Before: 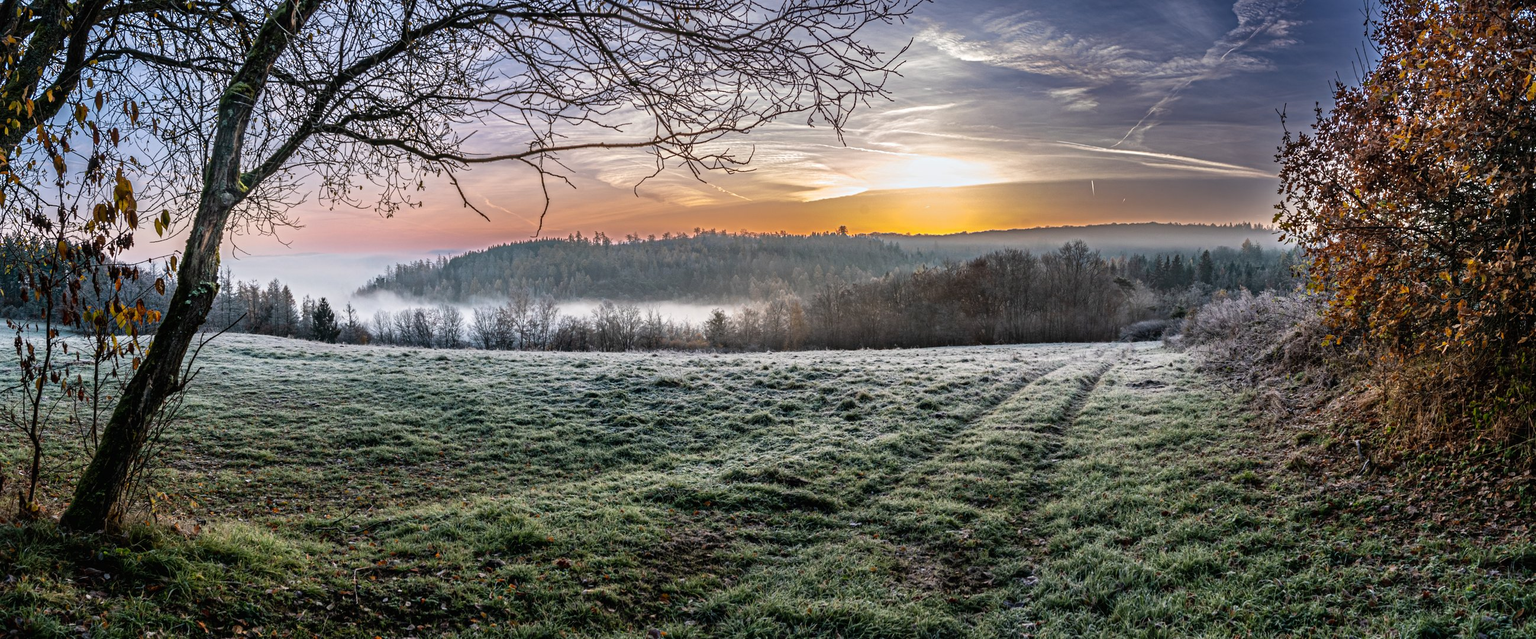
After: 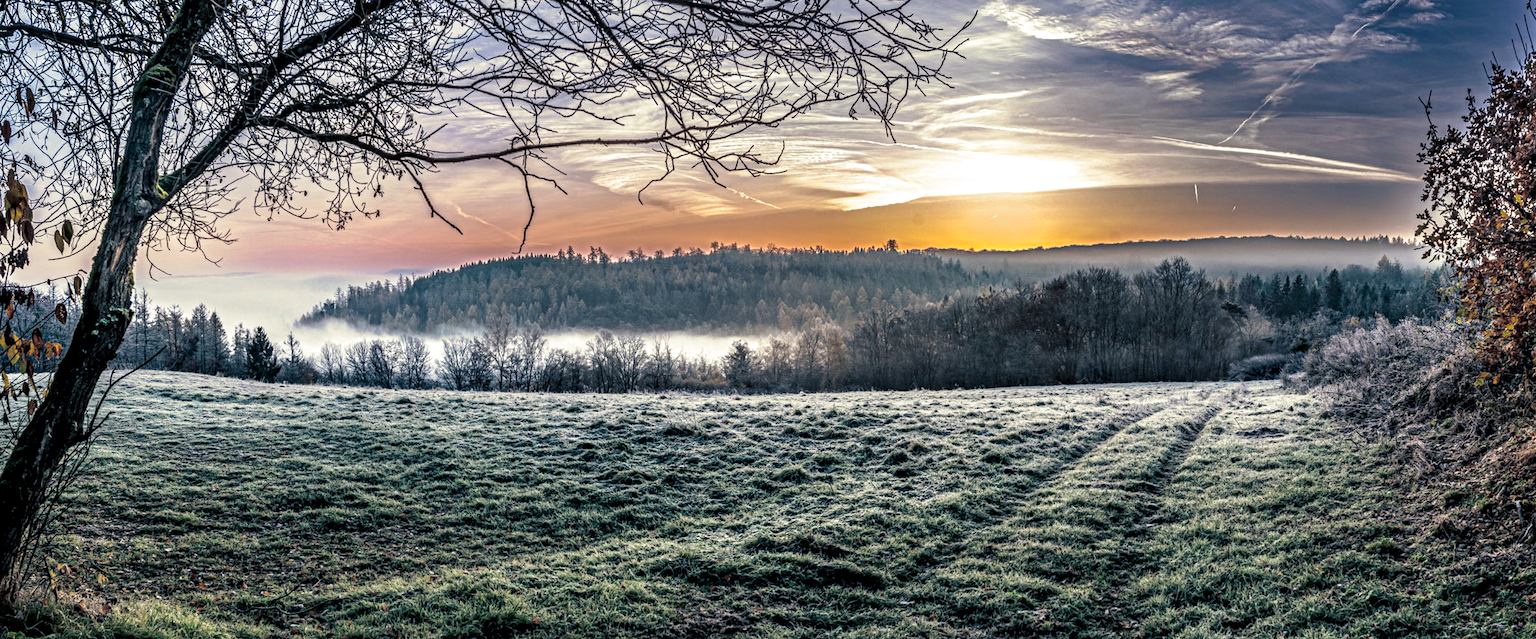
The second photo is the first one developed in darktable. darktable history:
crop and rotate: left 7.196%, top 4.574%, right 10.605%, bottom 13.178%
split-toning: shadows › hue 216°, shadows › saturation 1, highlights › hue 57.6°, balance -33.4
local contrast: detail 150%
